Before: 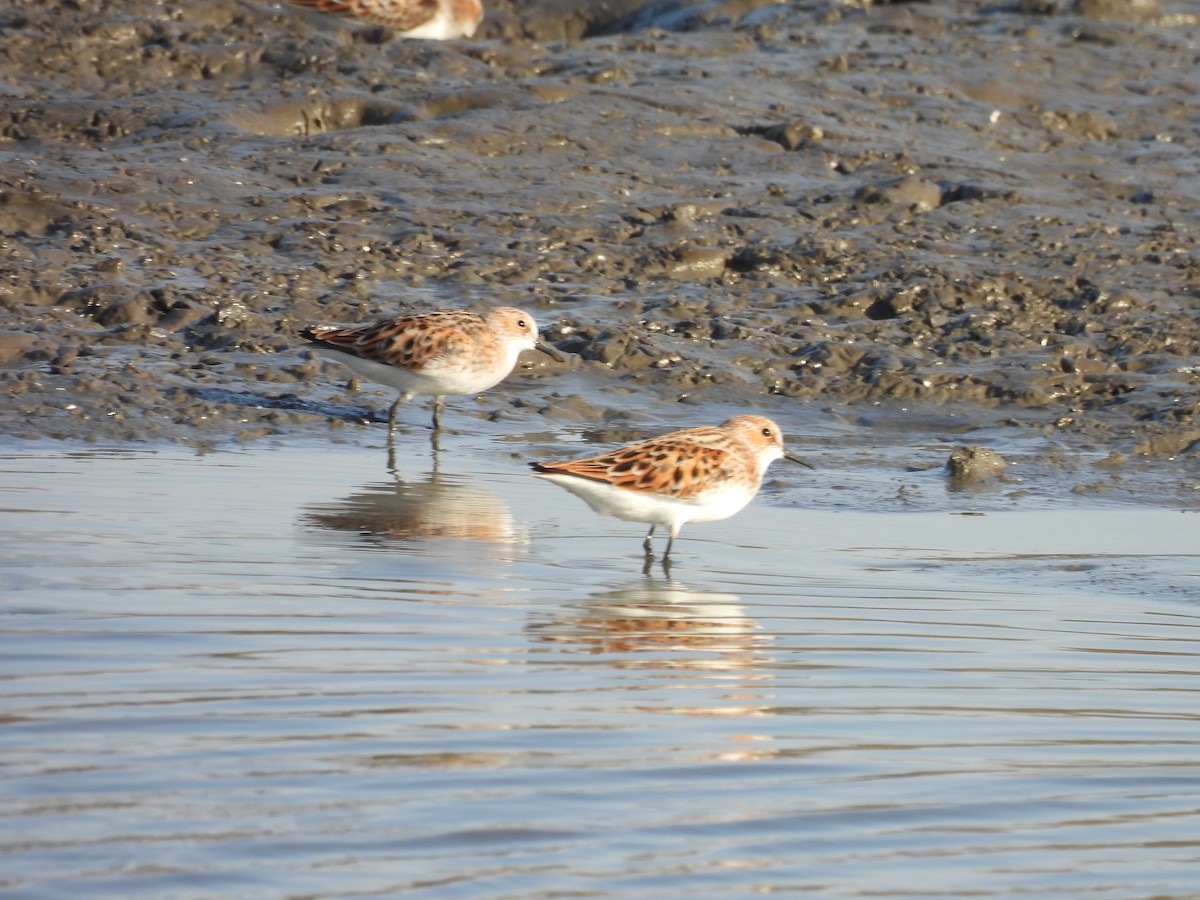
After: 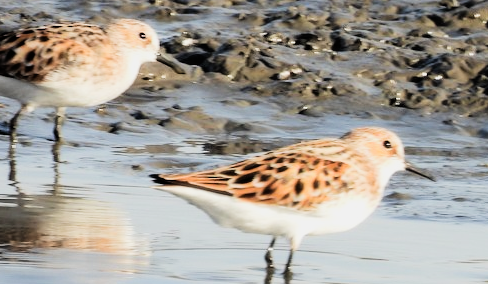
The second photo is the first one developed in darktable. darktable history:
crop: left 31.65%, top 32.045%, right 27.629%, bottom 36.385%
tone equalizer: -8 EV -0.45 EV, -7 EV -0.365 EV, -6 EV -0.348 EV, -5 EV -0.186 EV, -3 EV 0.231 EV, -2 EV 0.353 EV, -1 EV 0.377 EV, +0 EV 0.391 EV, edges refinement/feathering 500, mask exposure compensation -1.57 EV, preserve details no
filmic rgb: black relative exposure -5.04 EV, white relative exposure 3.99 EV, hardness 2.91, contrast 1.393, highlights saturation mix -29.94%
